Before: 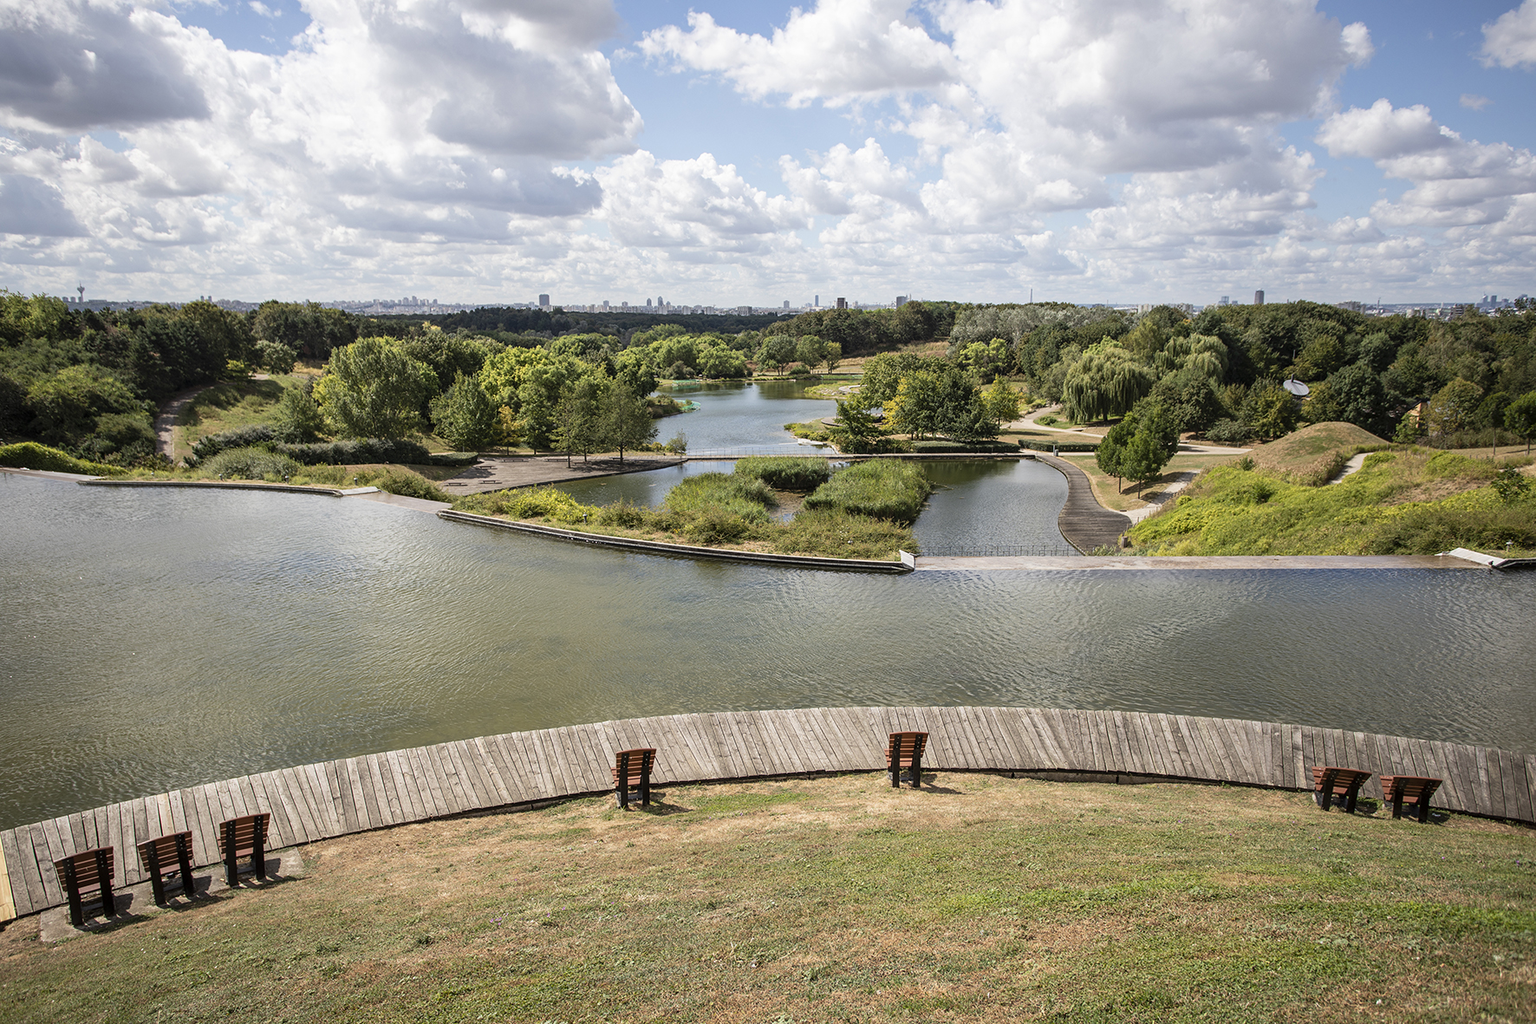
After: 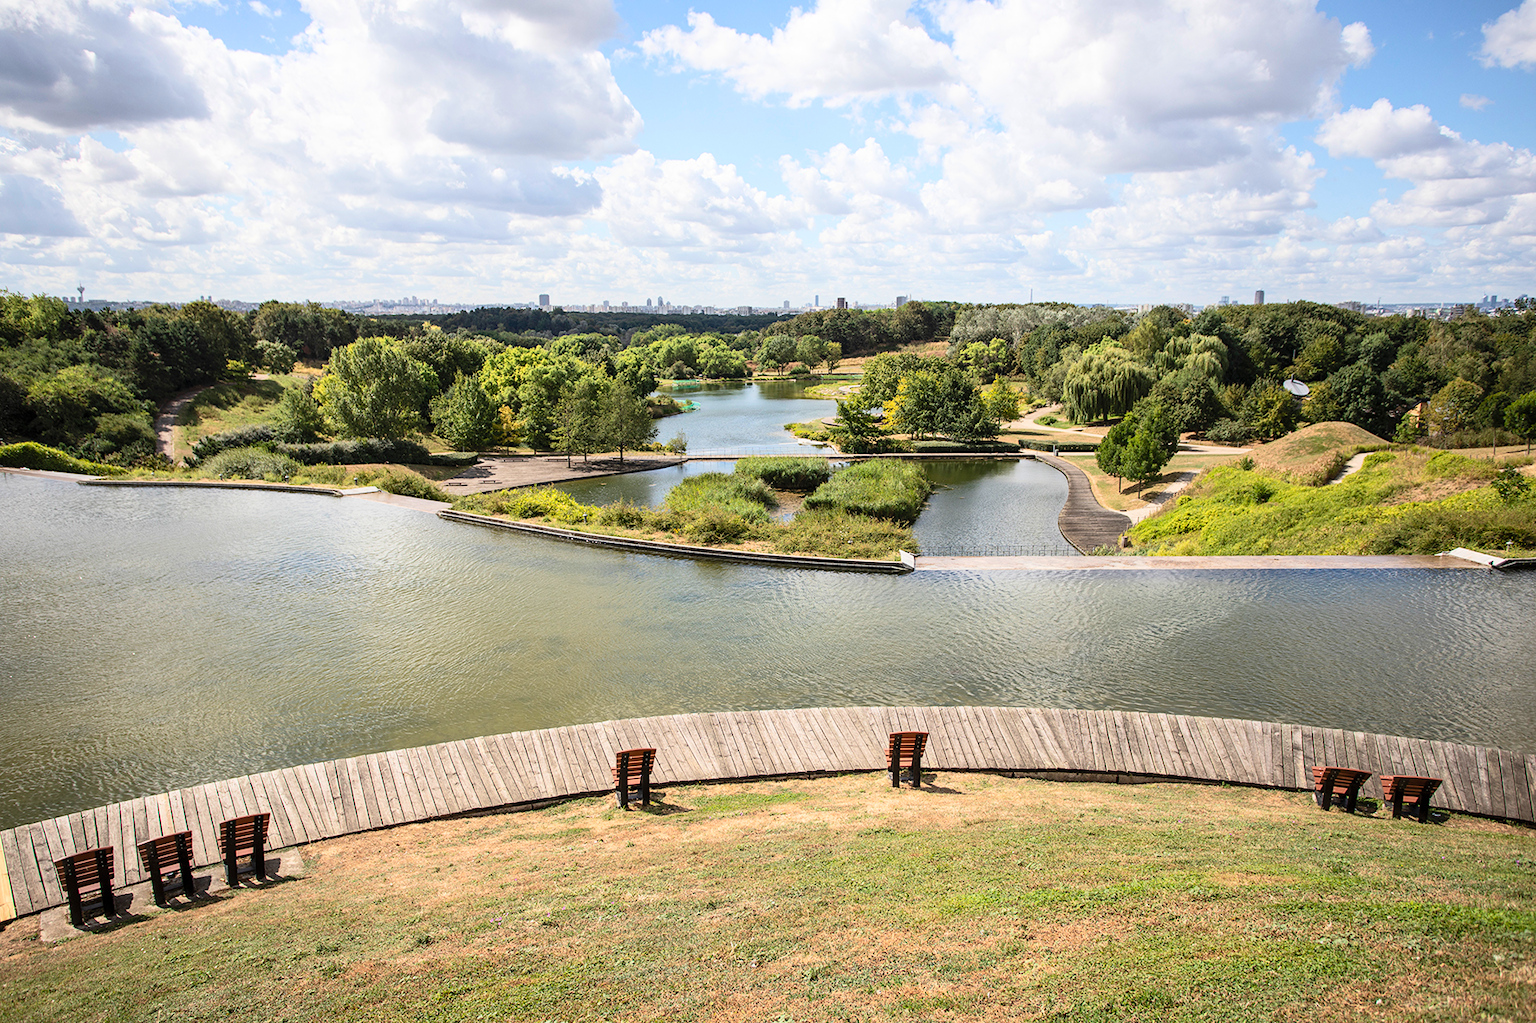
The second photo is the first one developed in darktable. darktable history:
contrast brightness saturation: contrast 0.204, brightness 0.166, saturation 0.219
